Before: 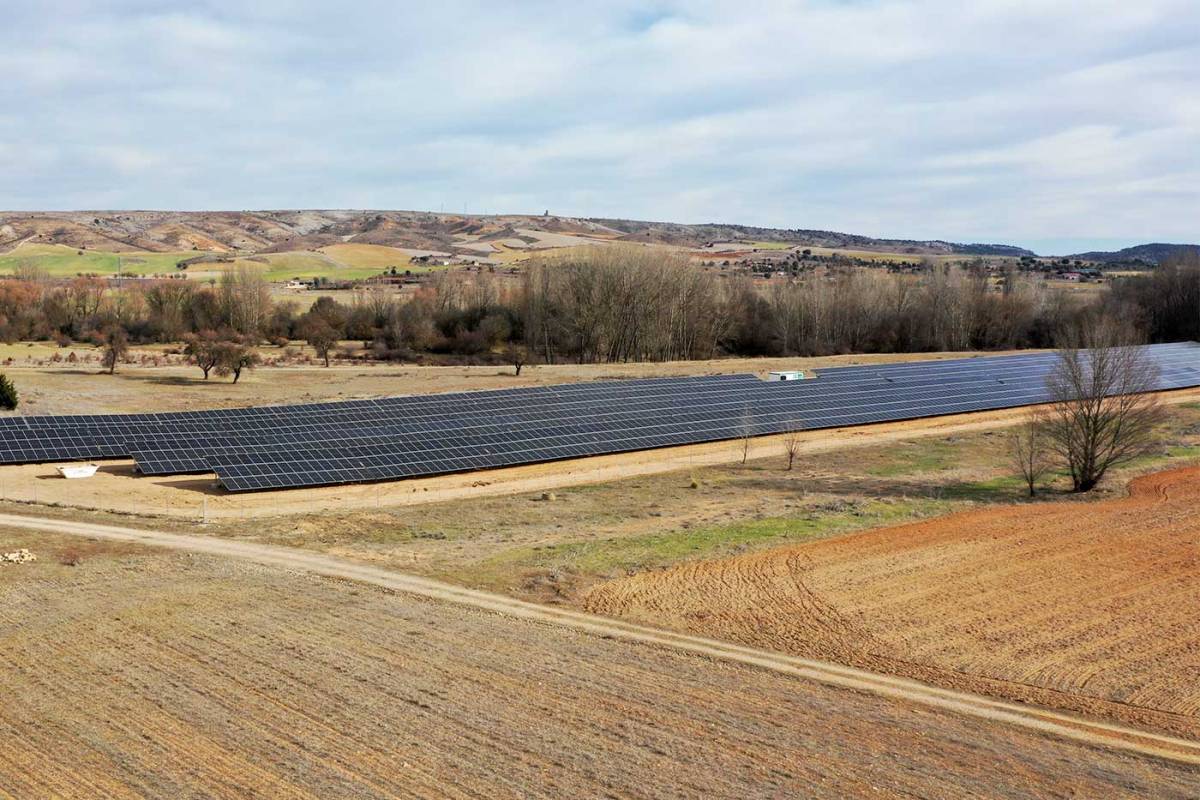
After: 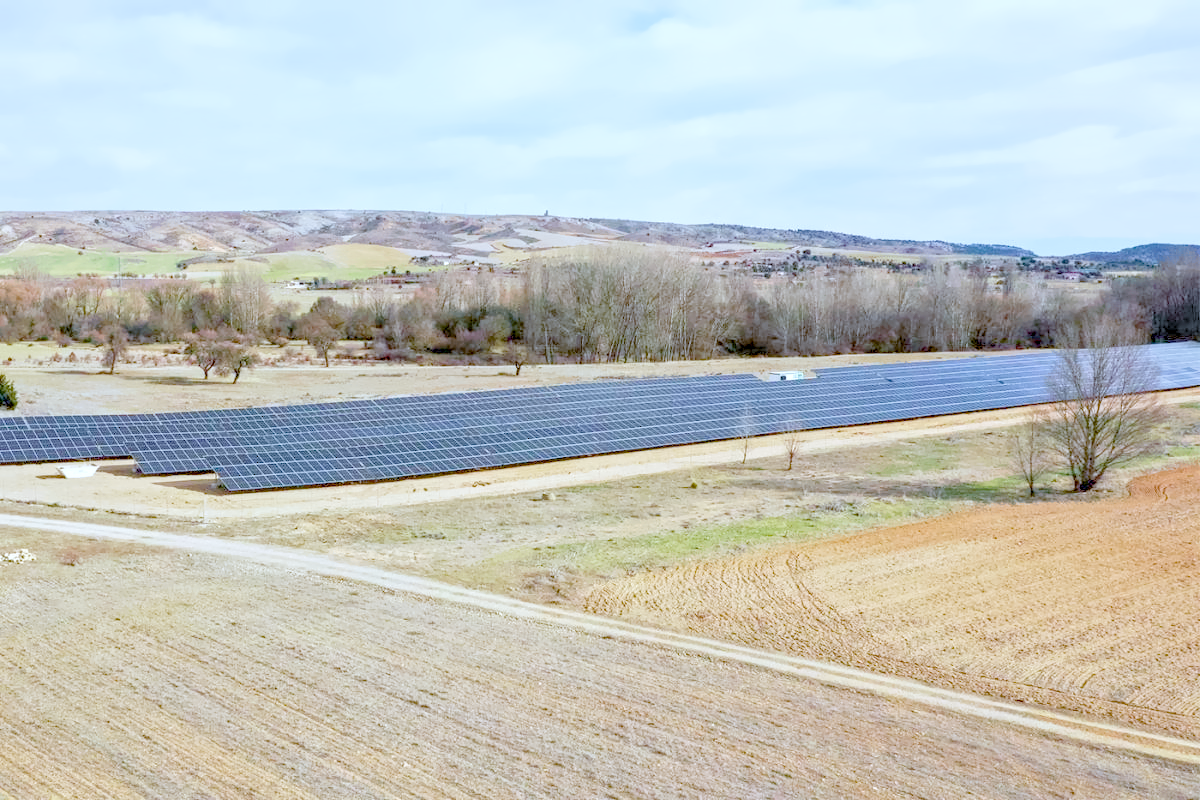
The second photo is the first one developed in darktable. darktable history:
local contrast: on, module defaults
color calibration: x 0.37, y 0.382, temperature 4313.32 K
denoise (profiled): preserve shadows 1.43, scattering 0.005, a [-1, 0, 0], compensate highlight preservation false
haze removal: compatibility mode true, adaptive false
highlight reconstruction: on, module defaults
lens correction: scale 1, crop 1, focal 35, aperture 16, distance 1.55, camera "Canon EOS RP", lens "Canon RF 35mm F1.8 MACRO IS STM"
velvia: on, module defaults
color balance rgb: perceptual saturation grading › global saturation 35%, perceptual saturation grading › highlights -25%, perceptual saturation grading › shadows 50%
